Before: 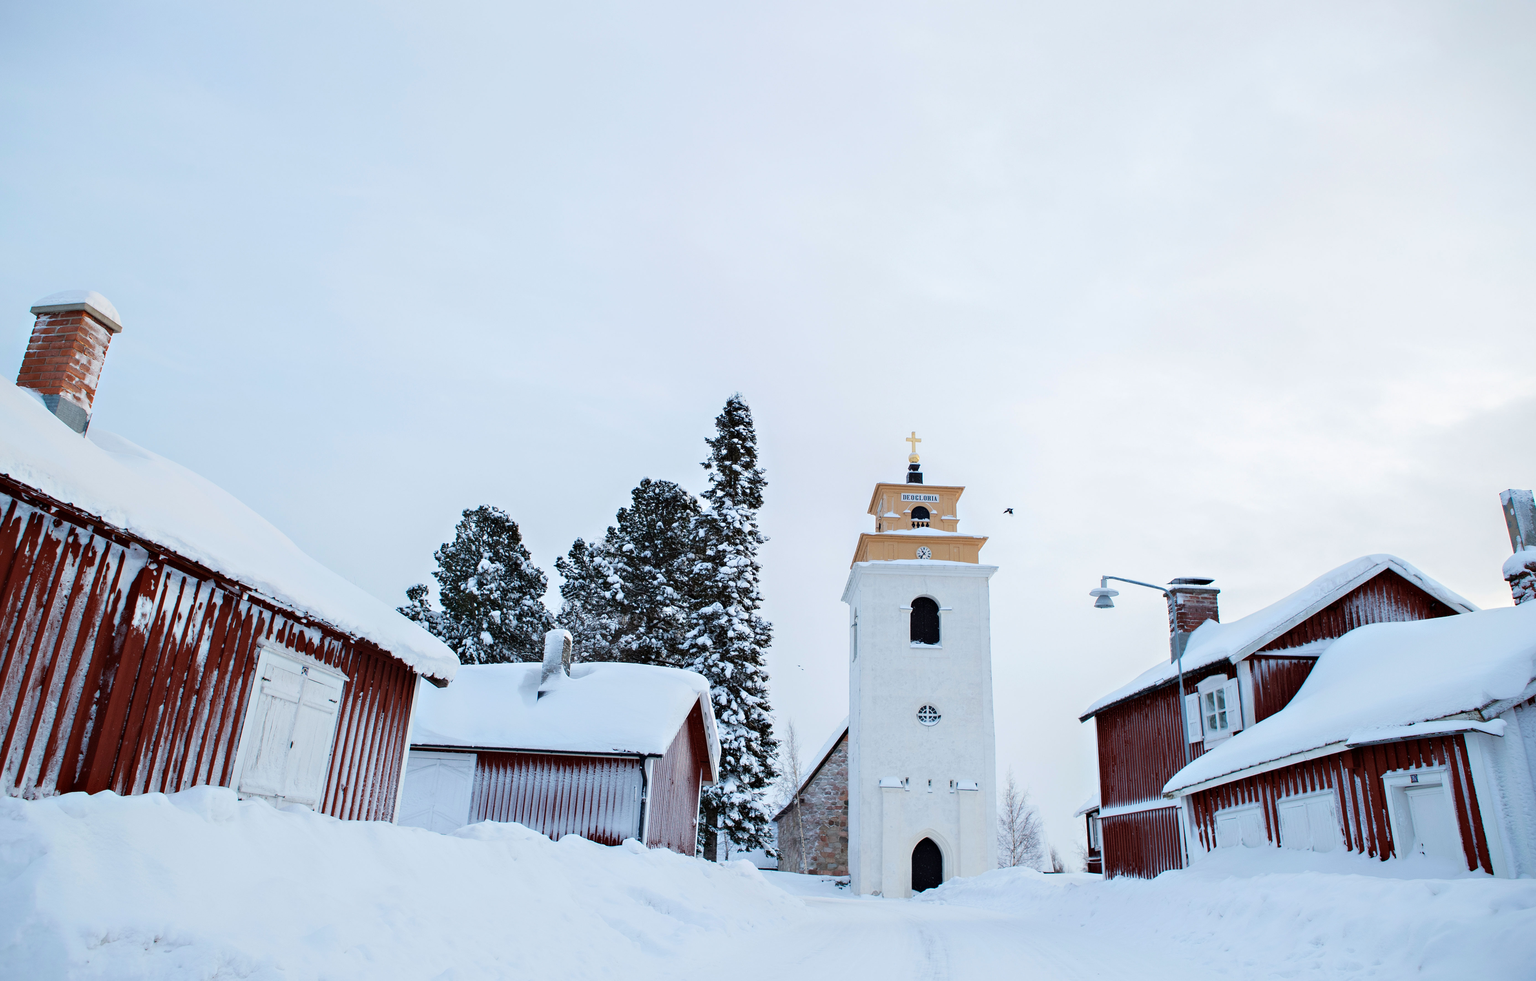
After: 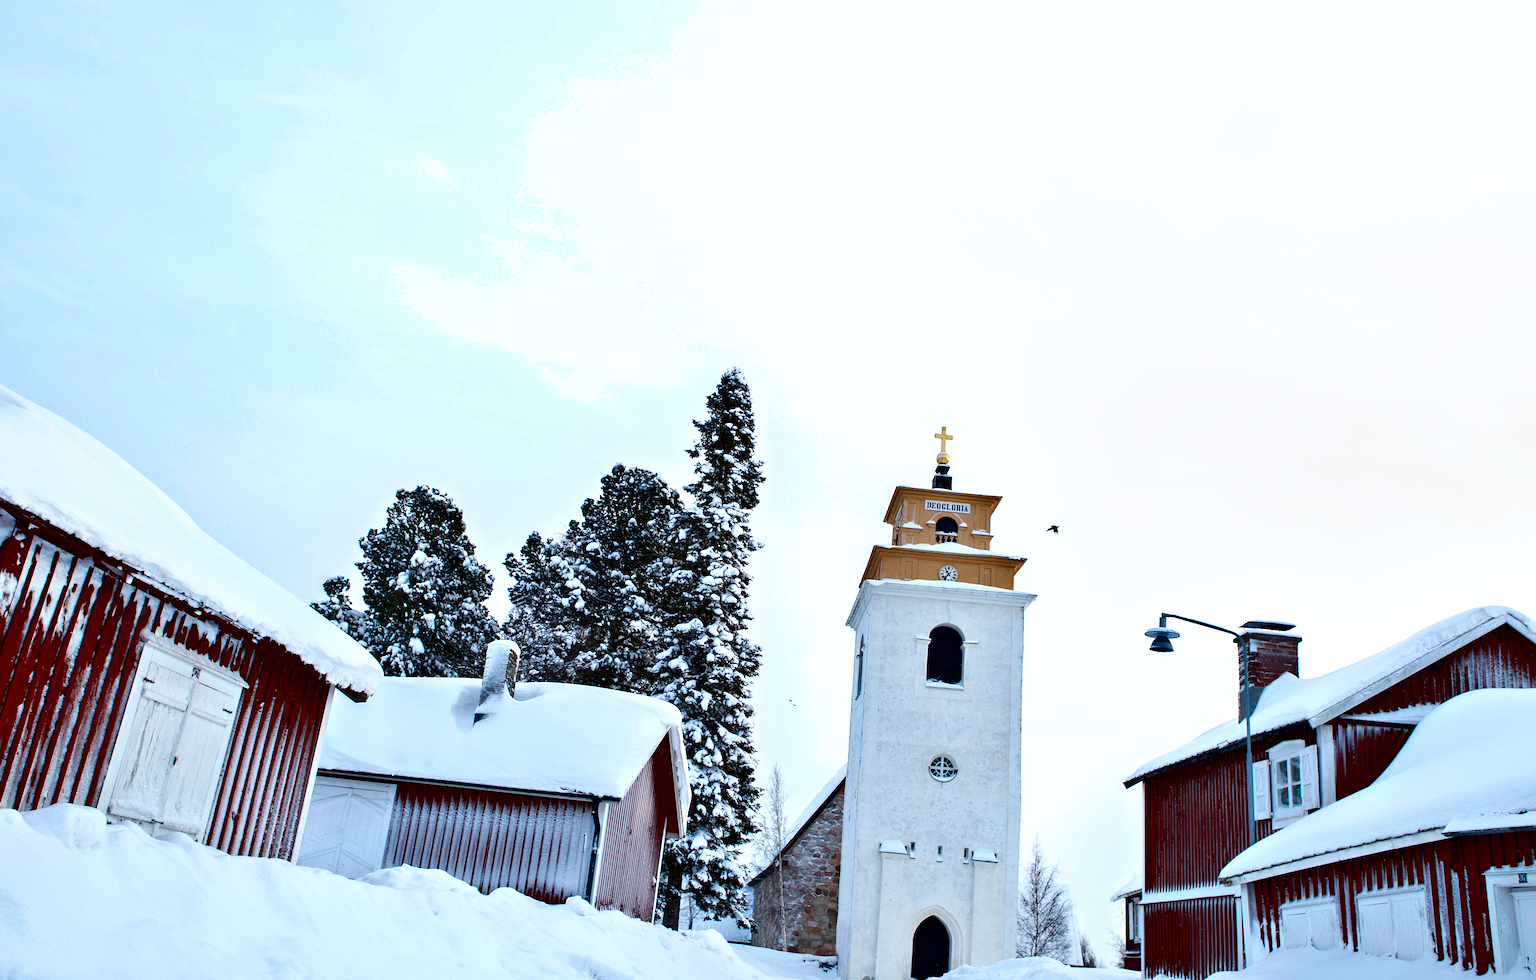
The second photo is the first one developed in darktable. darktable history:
exposure: exposure 0.426 EV, compensate exposure bias true, compensate highlight preservation false
crop and rotate: angle -3.24°, left 5.075%, top 5.178%, right 4.682%, bottom 4.635%
shadows and highlights: soften with gaussian
contrast brightness saturation: contrast 0.096, brightness -0.255, saturation 0.15
